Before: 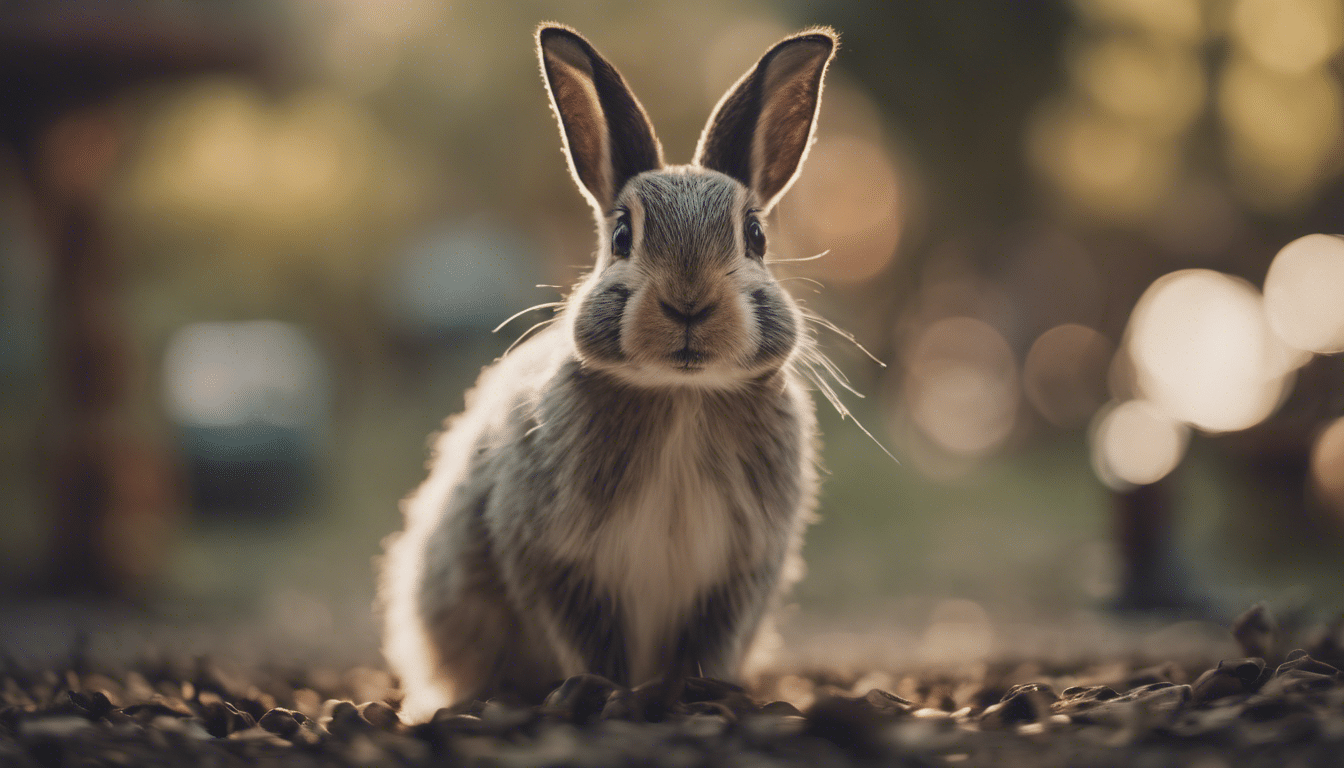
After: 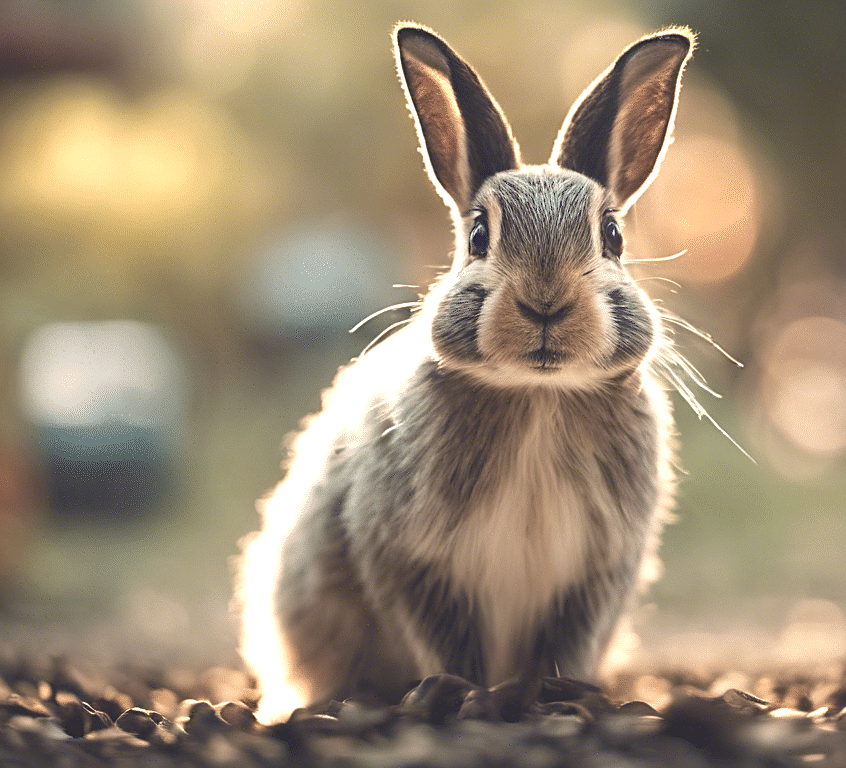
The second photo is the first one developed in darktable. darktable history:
crop: left 10.642%, right 26.384%
exposure: black level correction 0, exposure 1.097 EV, compensate exposure bias true, compensate highlight preservation false
sharpen: on, module defaults
